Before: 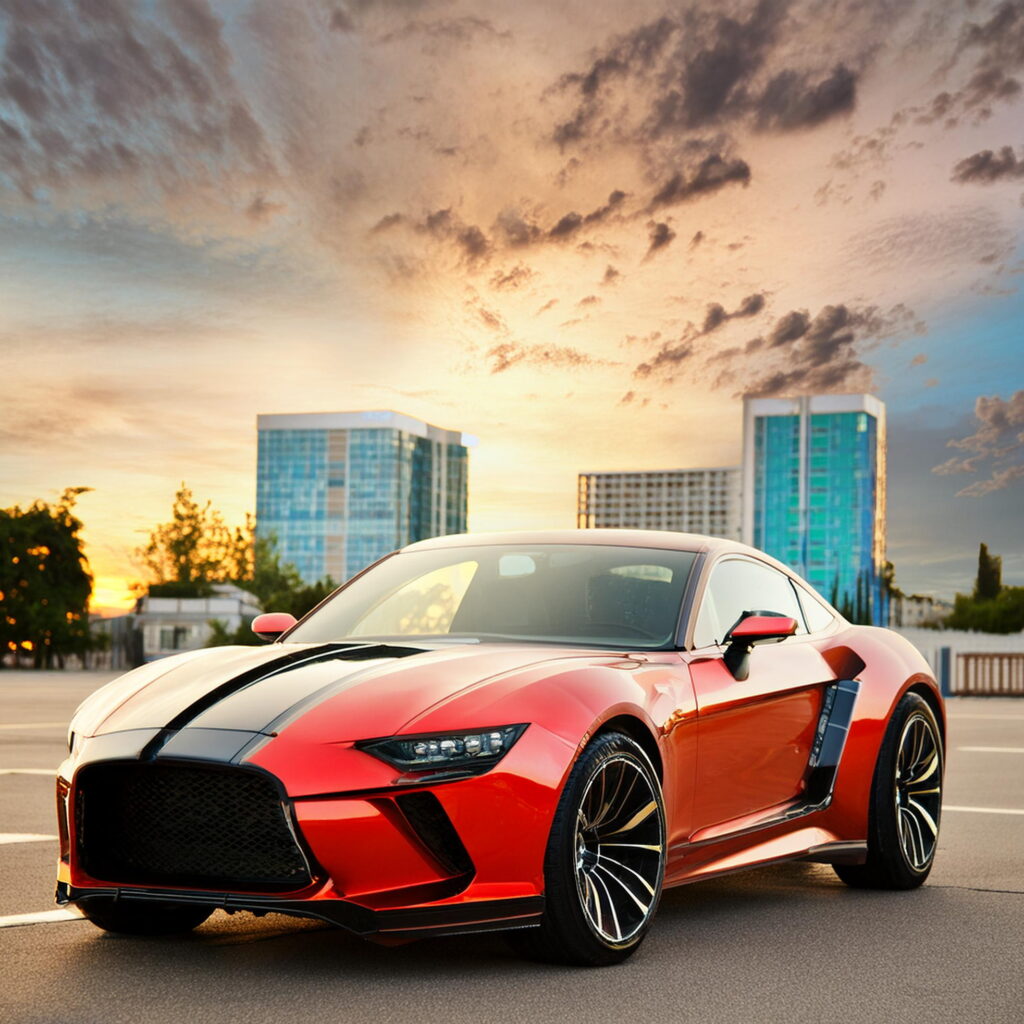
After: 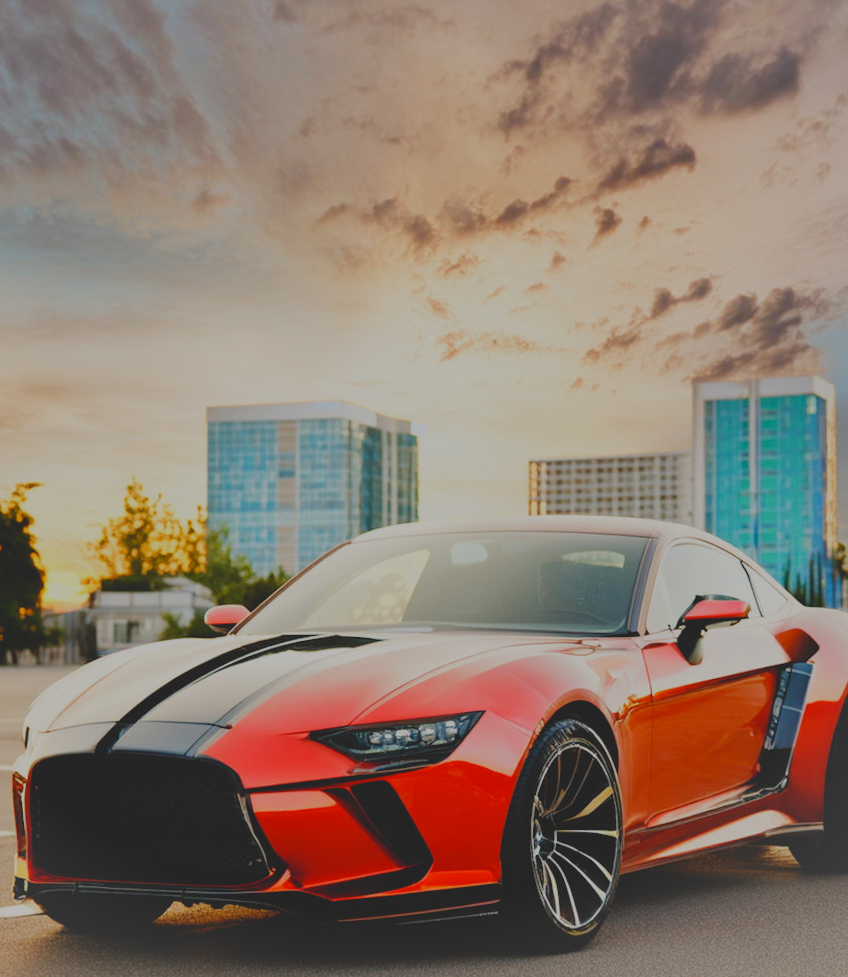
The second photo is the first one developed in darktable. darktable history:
crop and rotate: angle 0.967°, left 4.09%, top 0.441%, right 11.687%, bottom 2.467%
contrast brightness saturation: contrast -0.286
filmic rgb: black relative exposure -7.65 EV, white relative exposure 4.56 EV, threshold 3.01 EV, hardness 3.61, preserve chrominance no, color science v3 (2019), use custom middle-gray values true, enable highlight reconstruction true
vignetting: fall-off start 97.3%, fall-off radius 78.13%, brightness 0.057, saturation 0, center (-0.123, -0.004), width/height ratio 1.107
